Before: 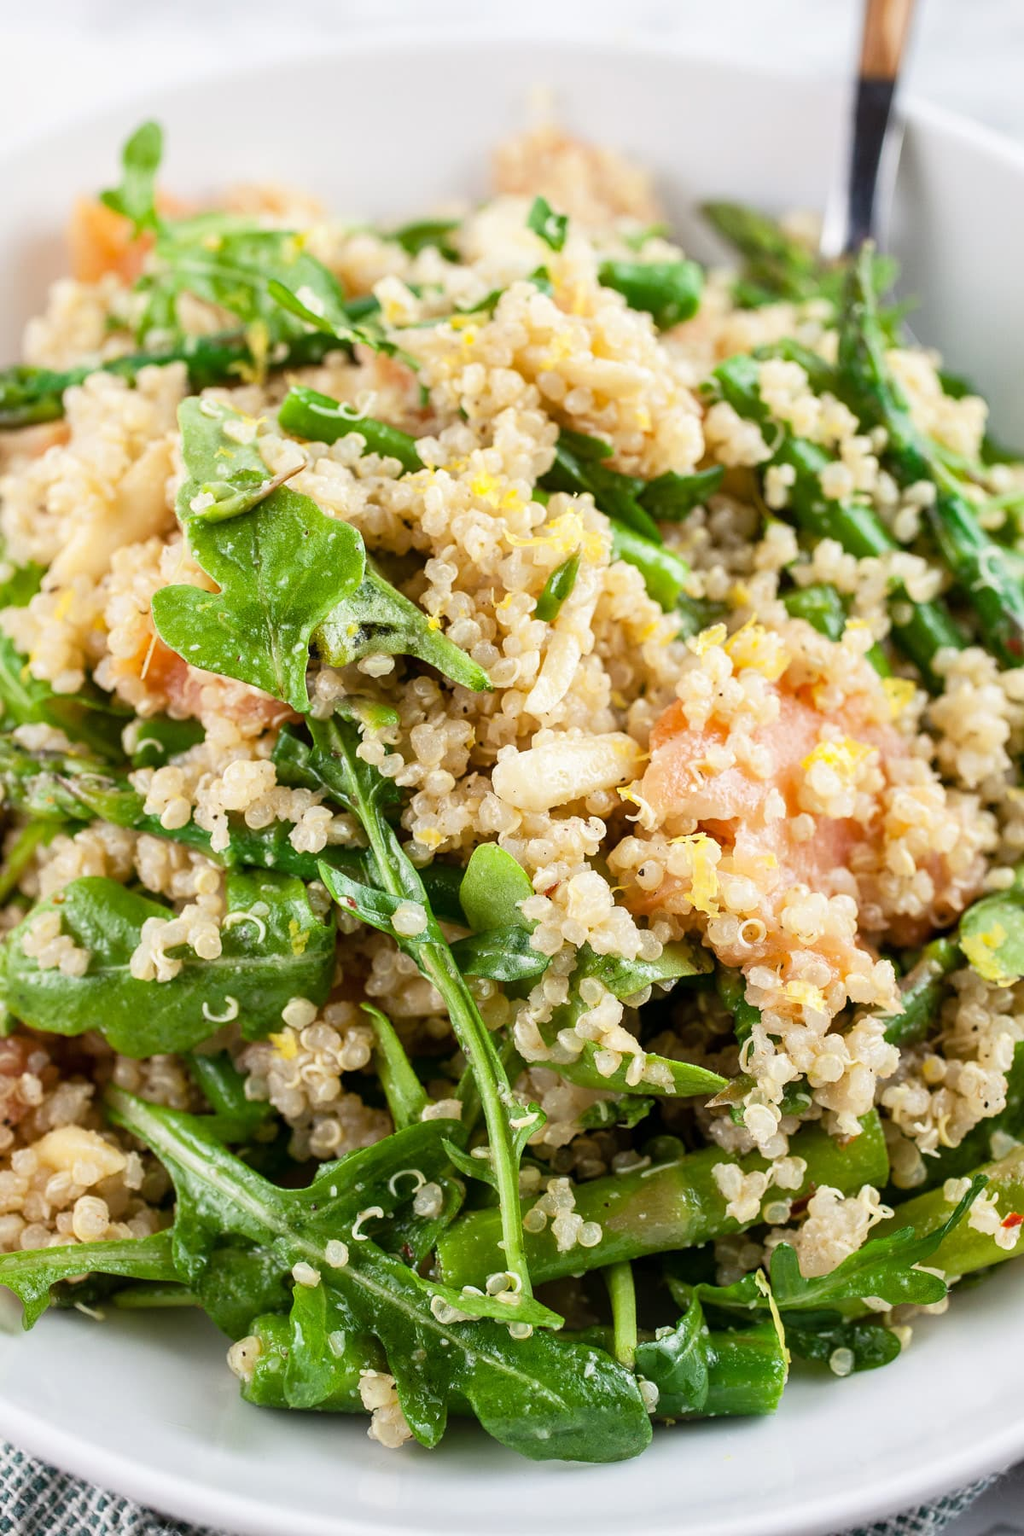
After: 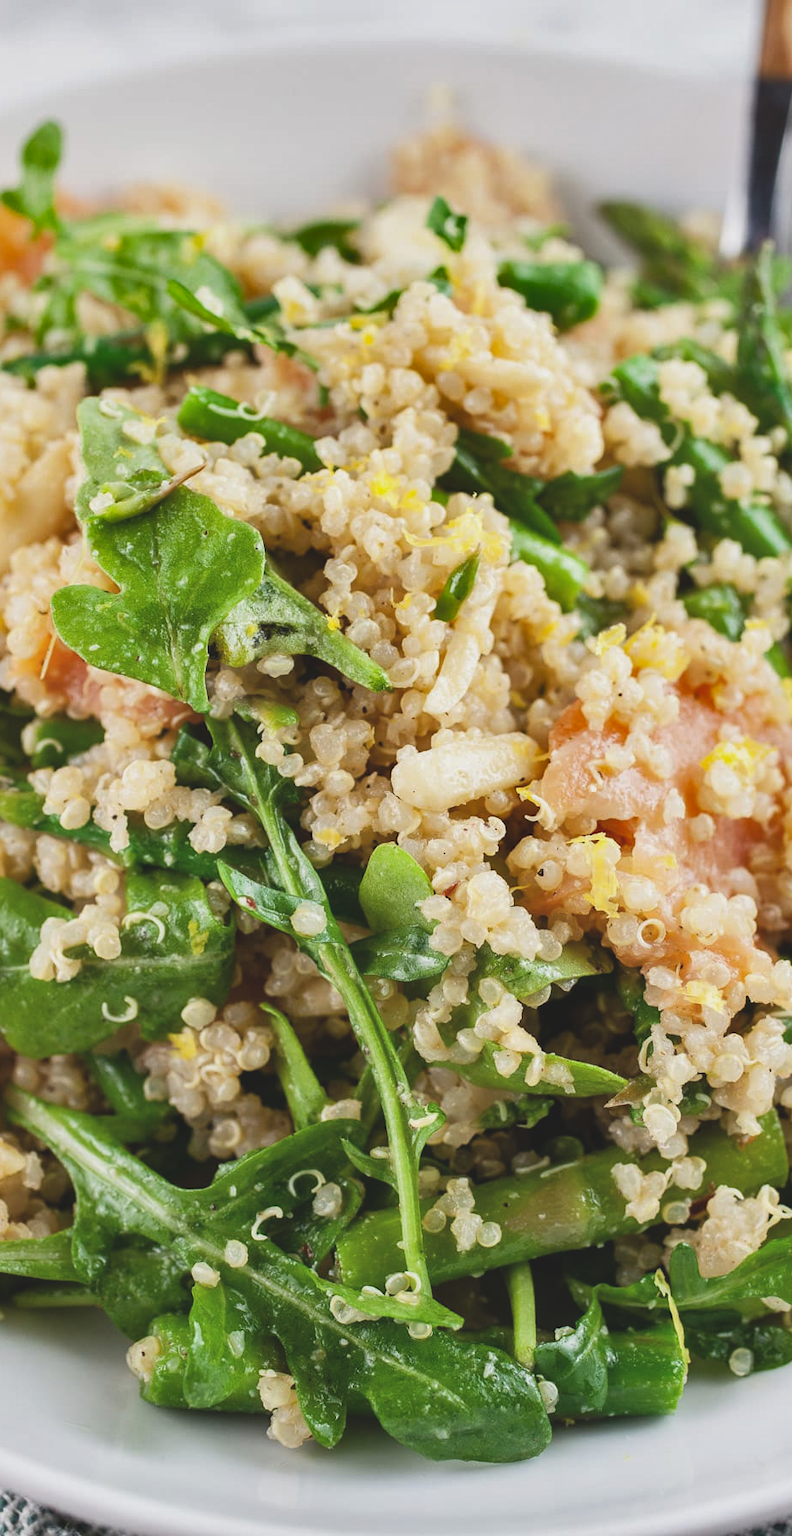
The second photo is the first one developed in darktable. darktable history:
shadows and highlights: soften with gaussian
exposure: black level correction -0.014, exposure -0.193 EV, compensate highlight preservation false
crop: left 9.88%, right 12.664%
